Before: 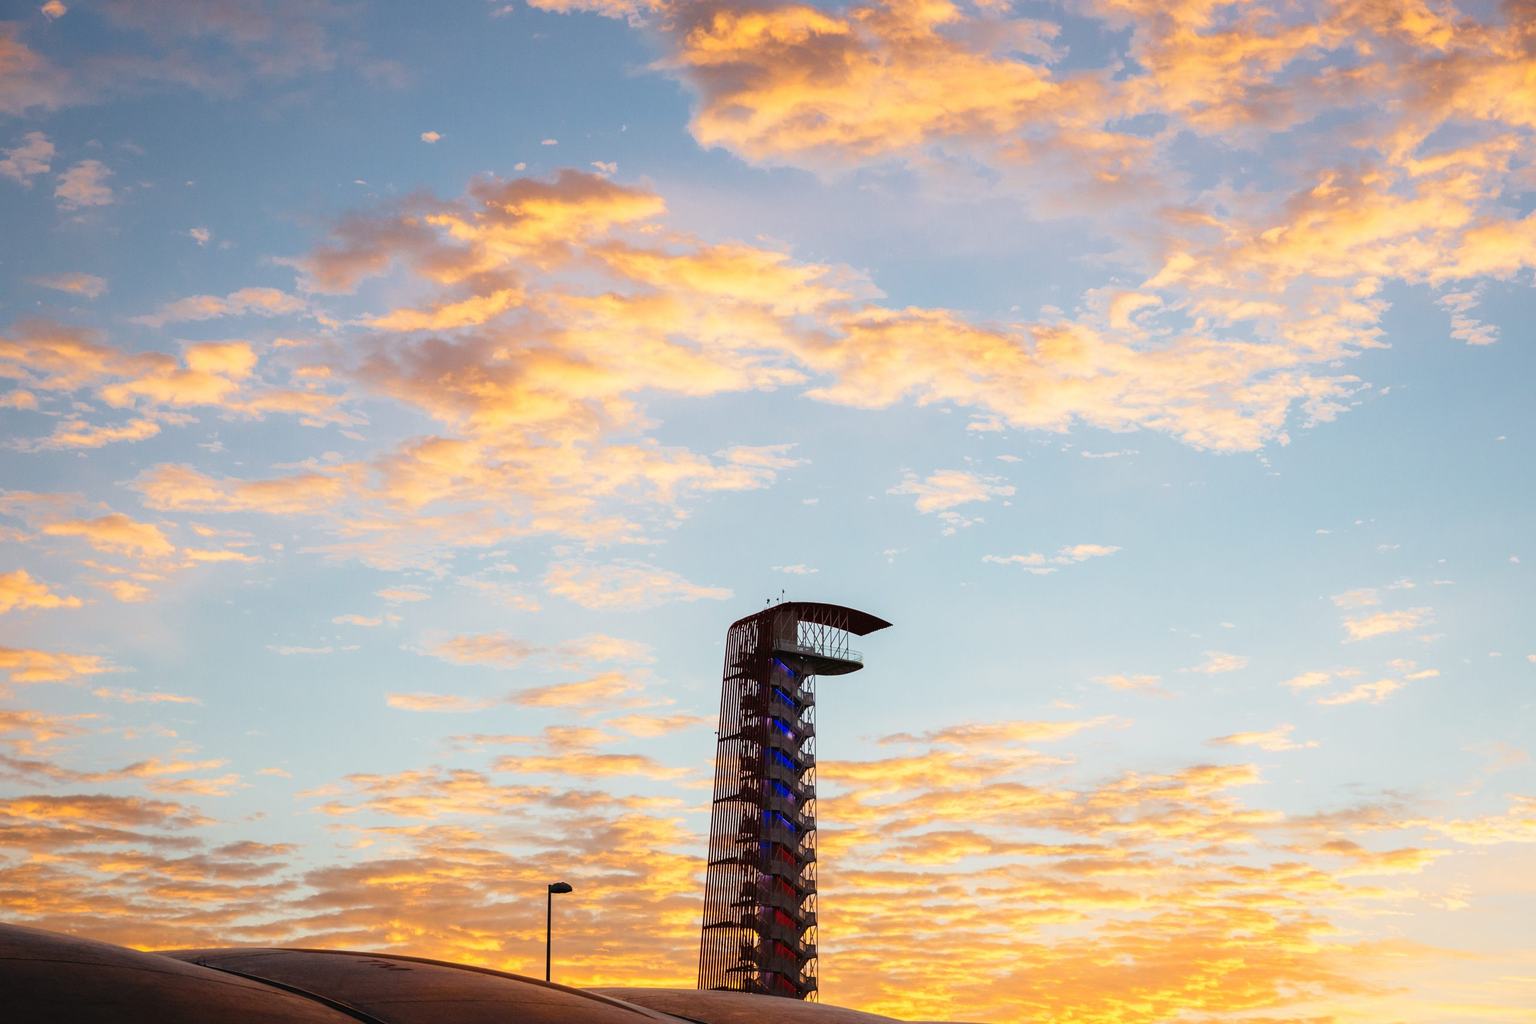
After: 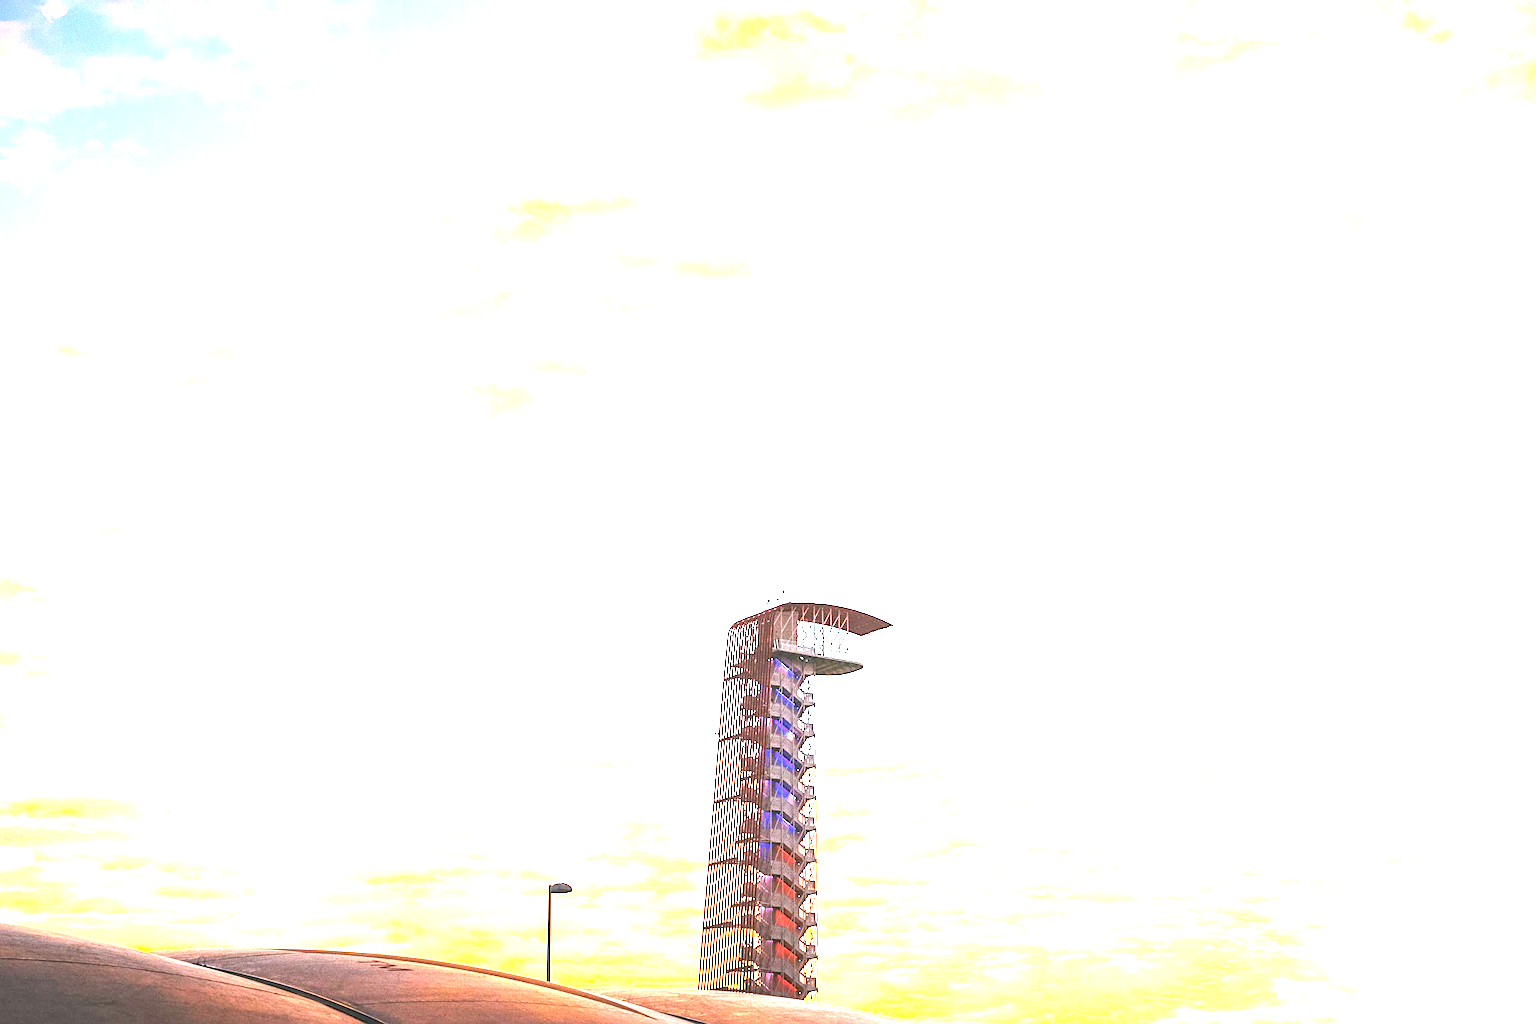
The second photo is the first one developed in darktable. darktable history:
exposure: black level correction 0.001, exposure 2.607 EV, compensate exposure bias true, compensate highlight preservation false
sharpen: on, module defaults
local contrast: detail 130%
